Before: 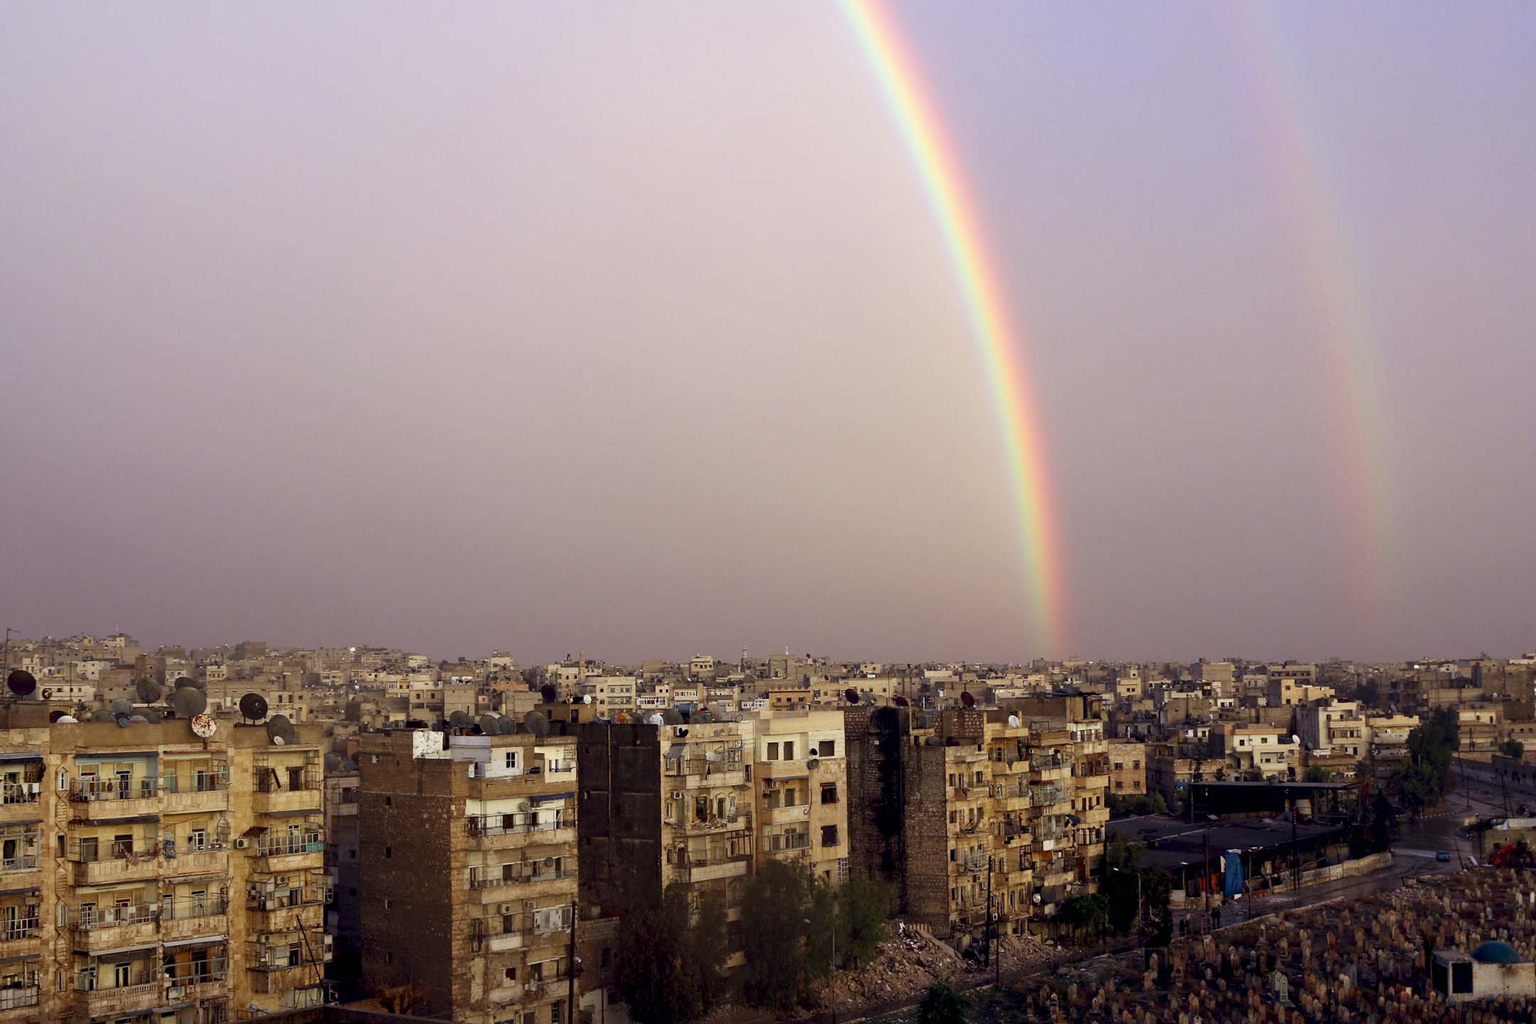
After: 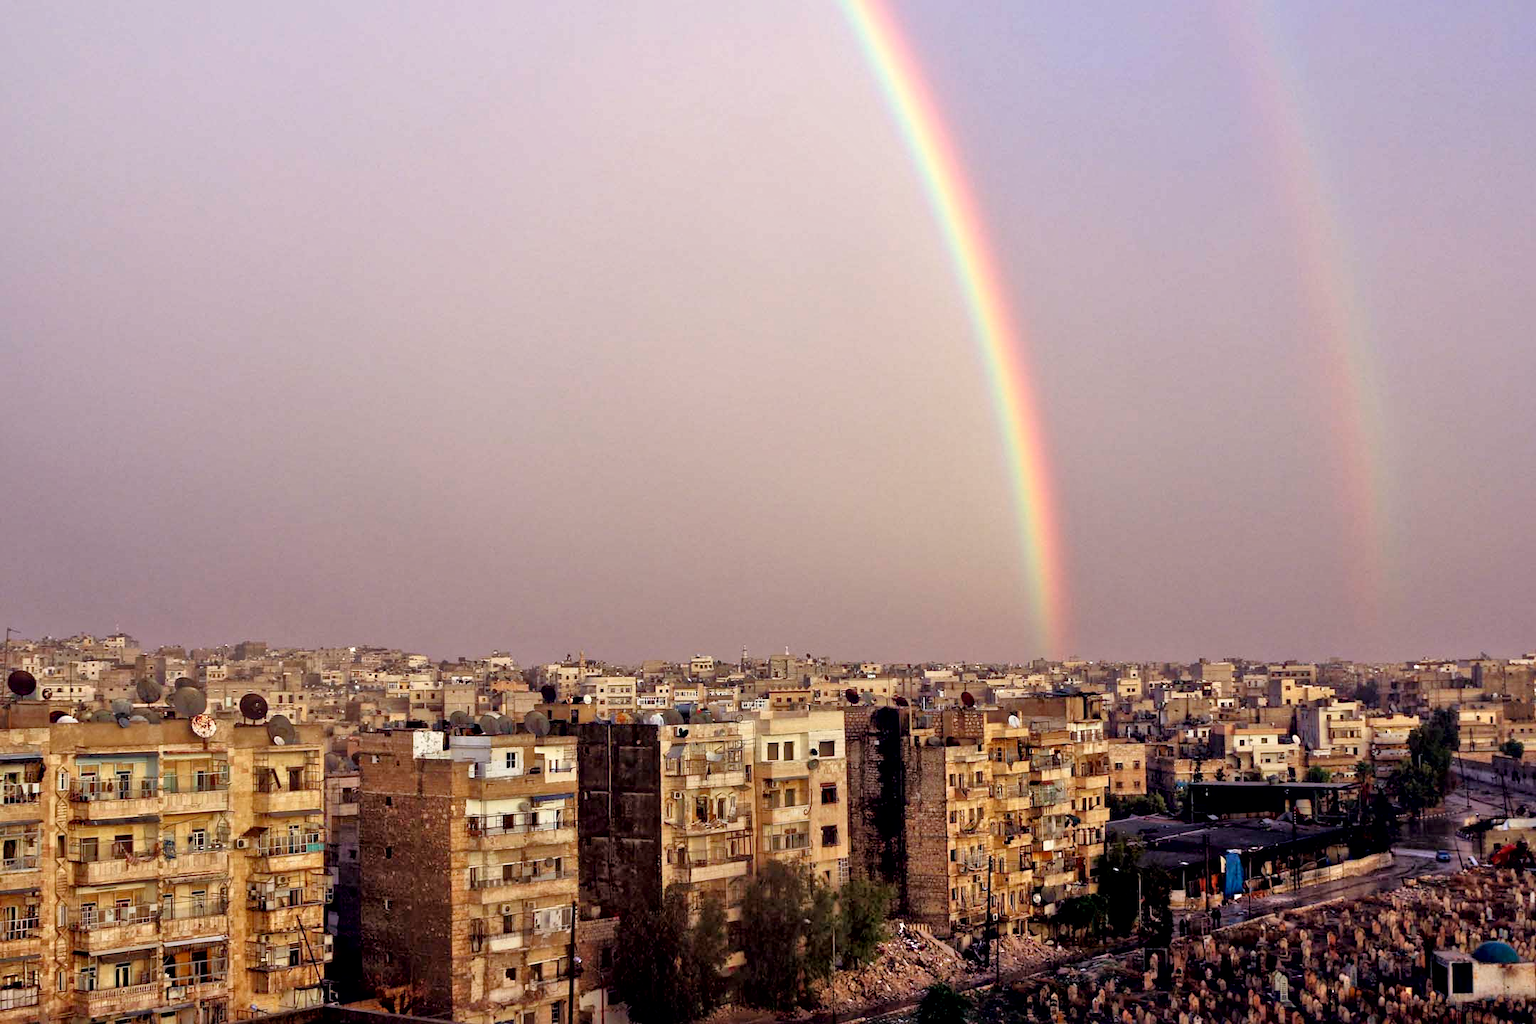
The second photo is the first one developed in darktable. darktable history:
tone equalizer: -7 EV 0.144 EV, -6 EV 0.596 EV, -5 EV 1.15 EV, -4 EV 1.35 EV, -3 EV 1.18 EV, -2 EV 0.6 EV, -1 EV 0.162 EV
local contrast: mode bilateral grid, contrast 21, coarseness 20, detail 150%, midtone range 0.2
